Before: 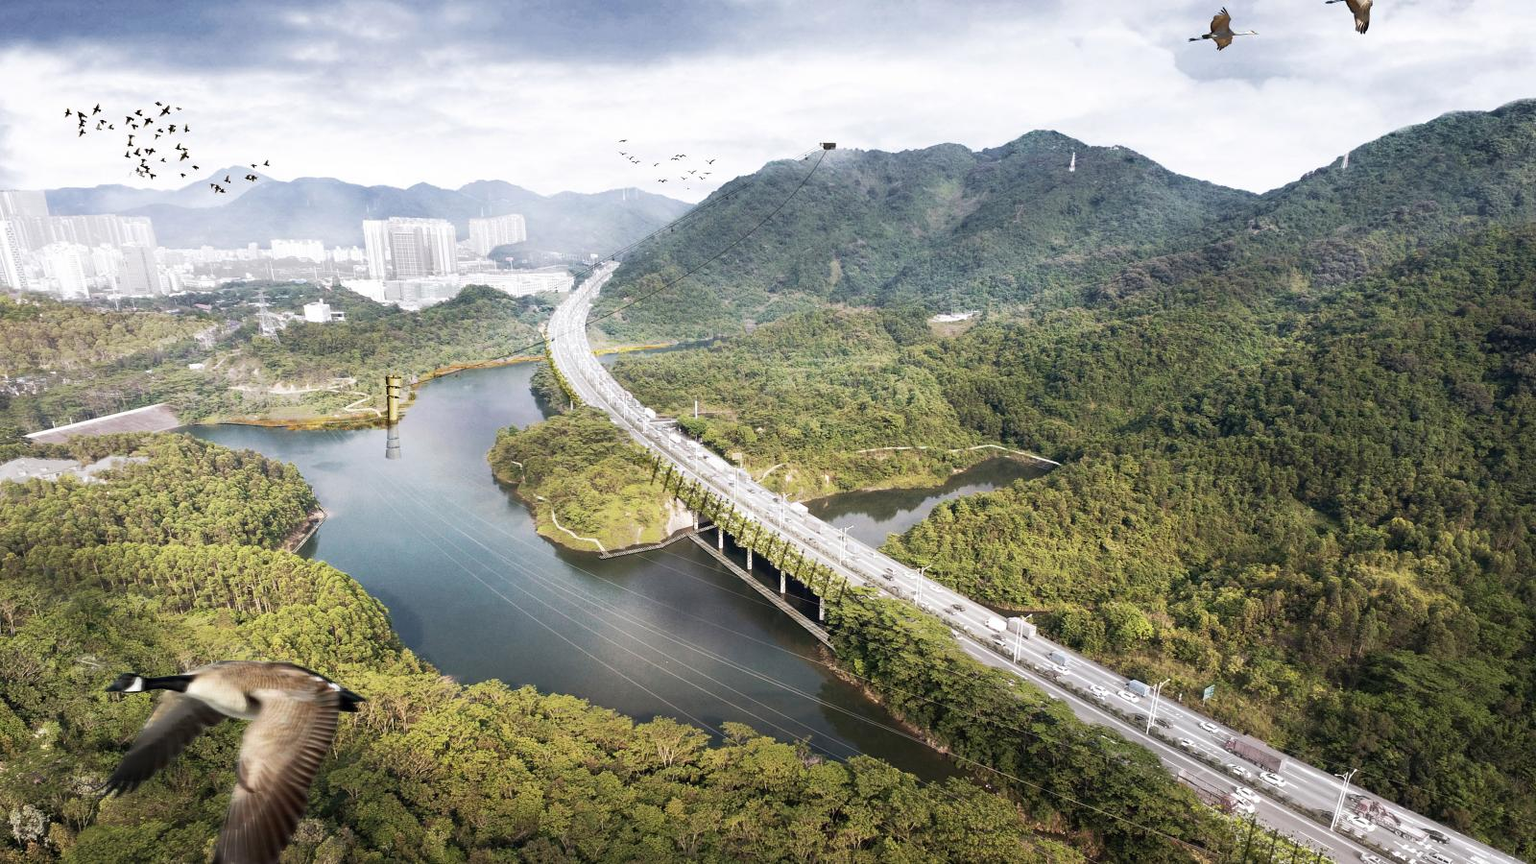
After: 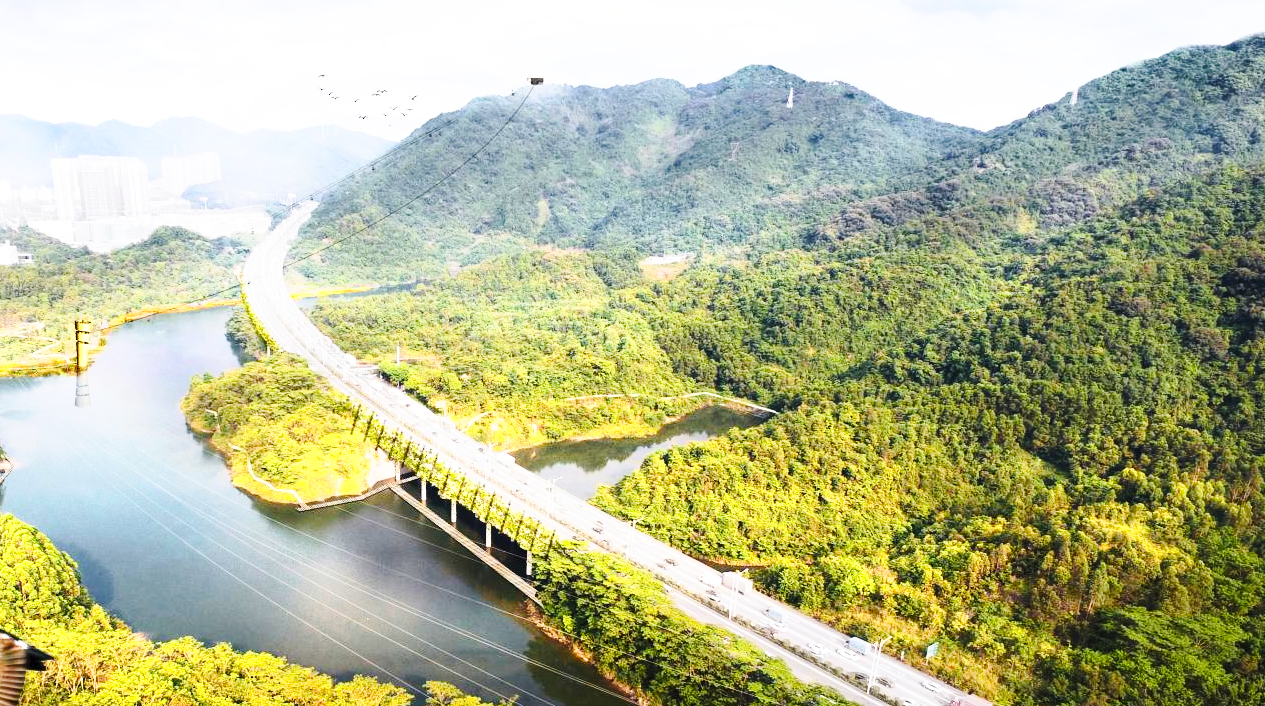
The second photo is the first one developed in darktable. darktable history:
exposure: exposure -0.113 EV, compensate highlight preservation false
base curve: curves: ch0 [(0, 0) (0.028, 0.03) (0.121, 0.232) (0.46, 0.748) (0.859, 0.968) (1, 1)], preserve colors none
contrast brightness saturation: contrast 0.196, brightness 0.167, saturation 0.222
crop and rotate: left 20.492%, top 7.941%, right 0.414%, bottom 13.607%
levels: mode automatic
color zones: curves: ch0 [(0.224, 0.526) (0.75, 0.5)]; ch1 [(0.055, 0.526) (0.224, 0.761) (0.377, 0.526) (0.75, 0.5)]
